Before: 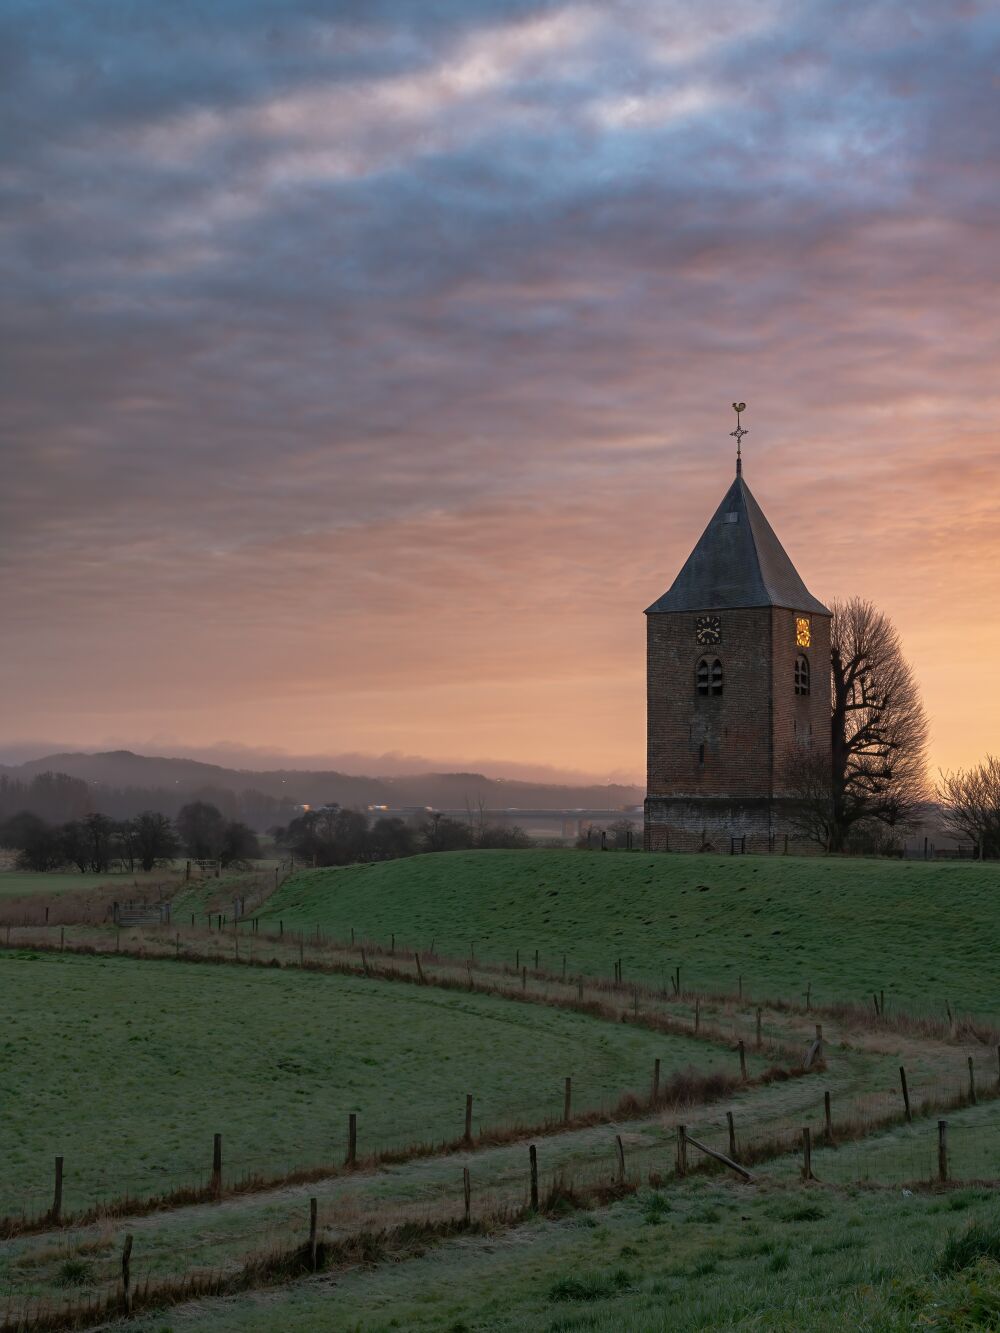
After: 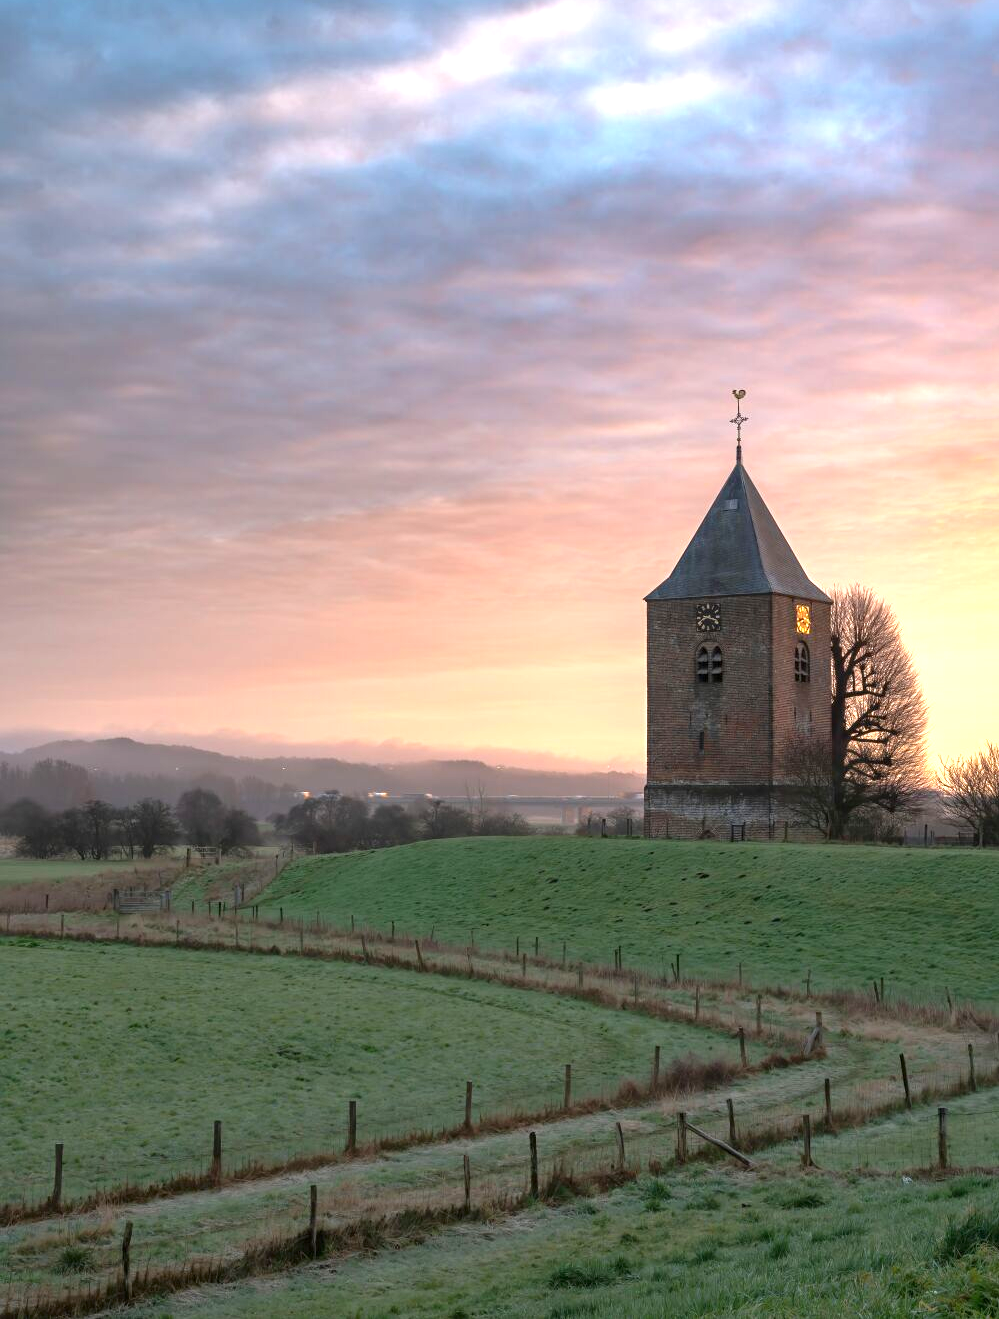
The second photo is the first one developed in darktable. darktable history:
crop: top 1.049%, right 0.001%
exposure: exposure 1.223 EV, compensate highlight preservation false
